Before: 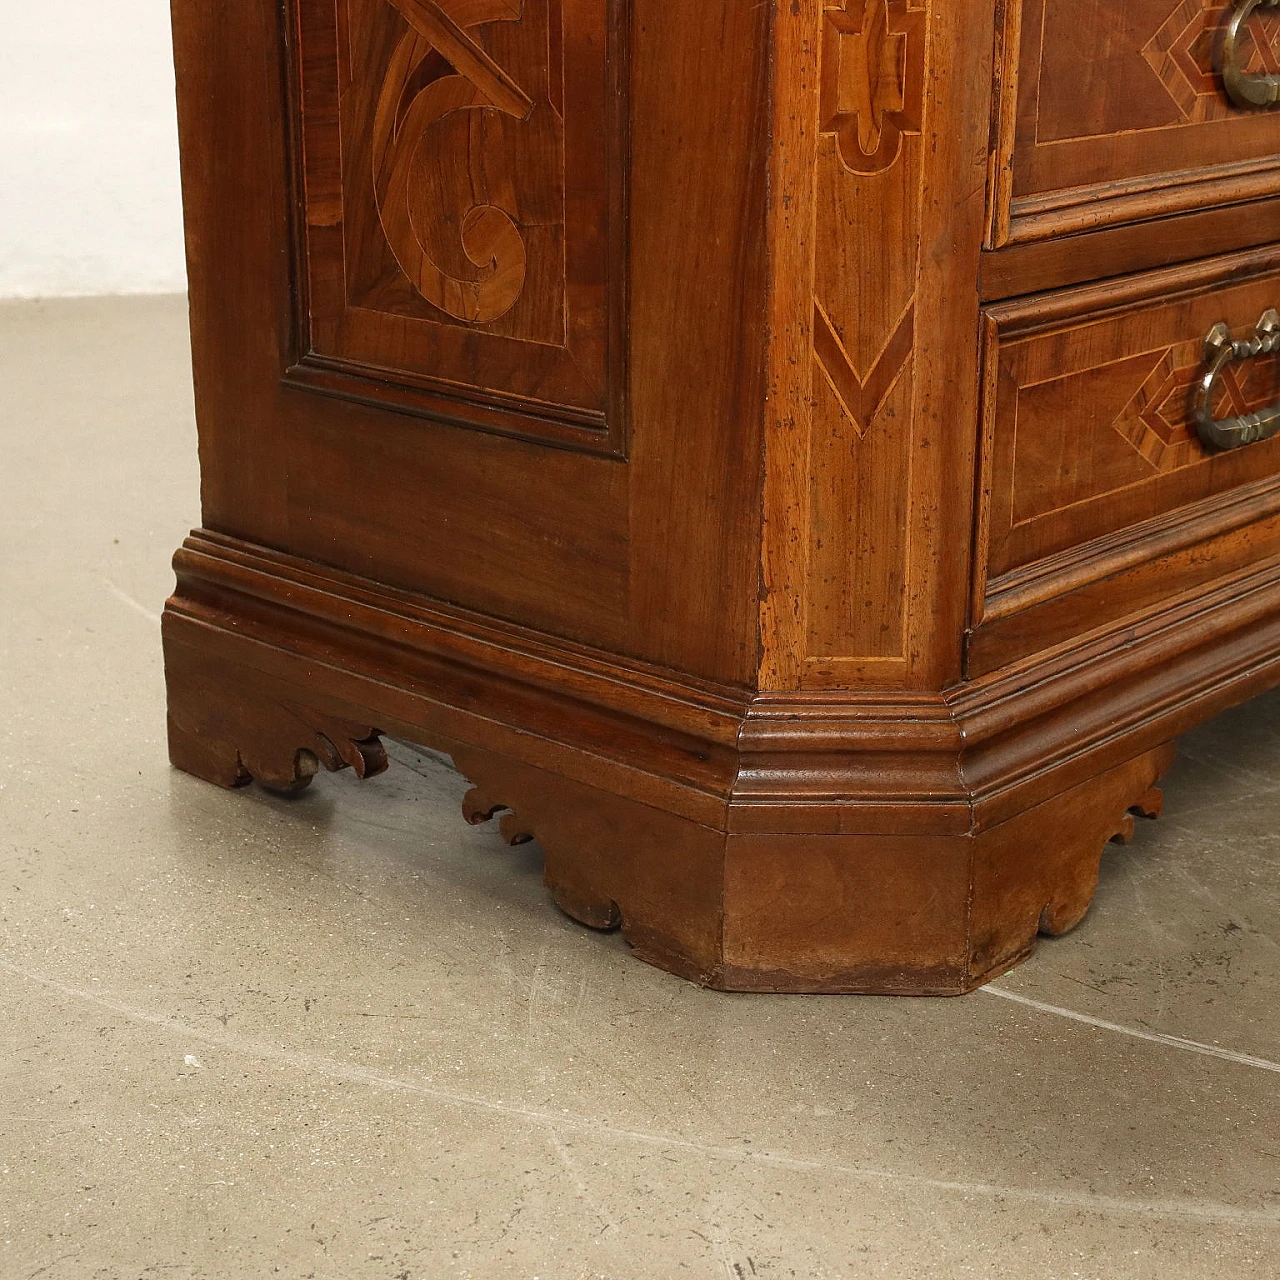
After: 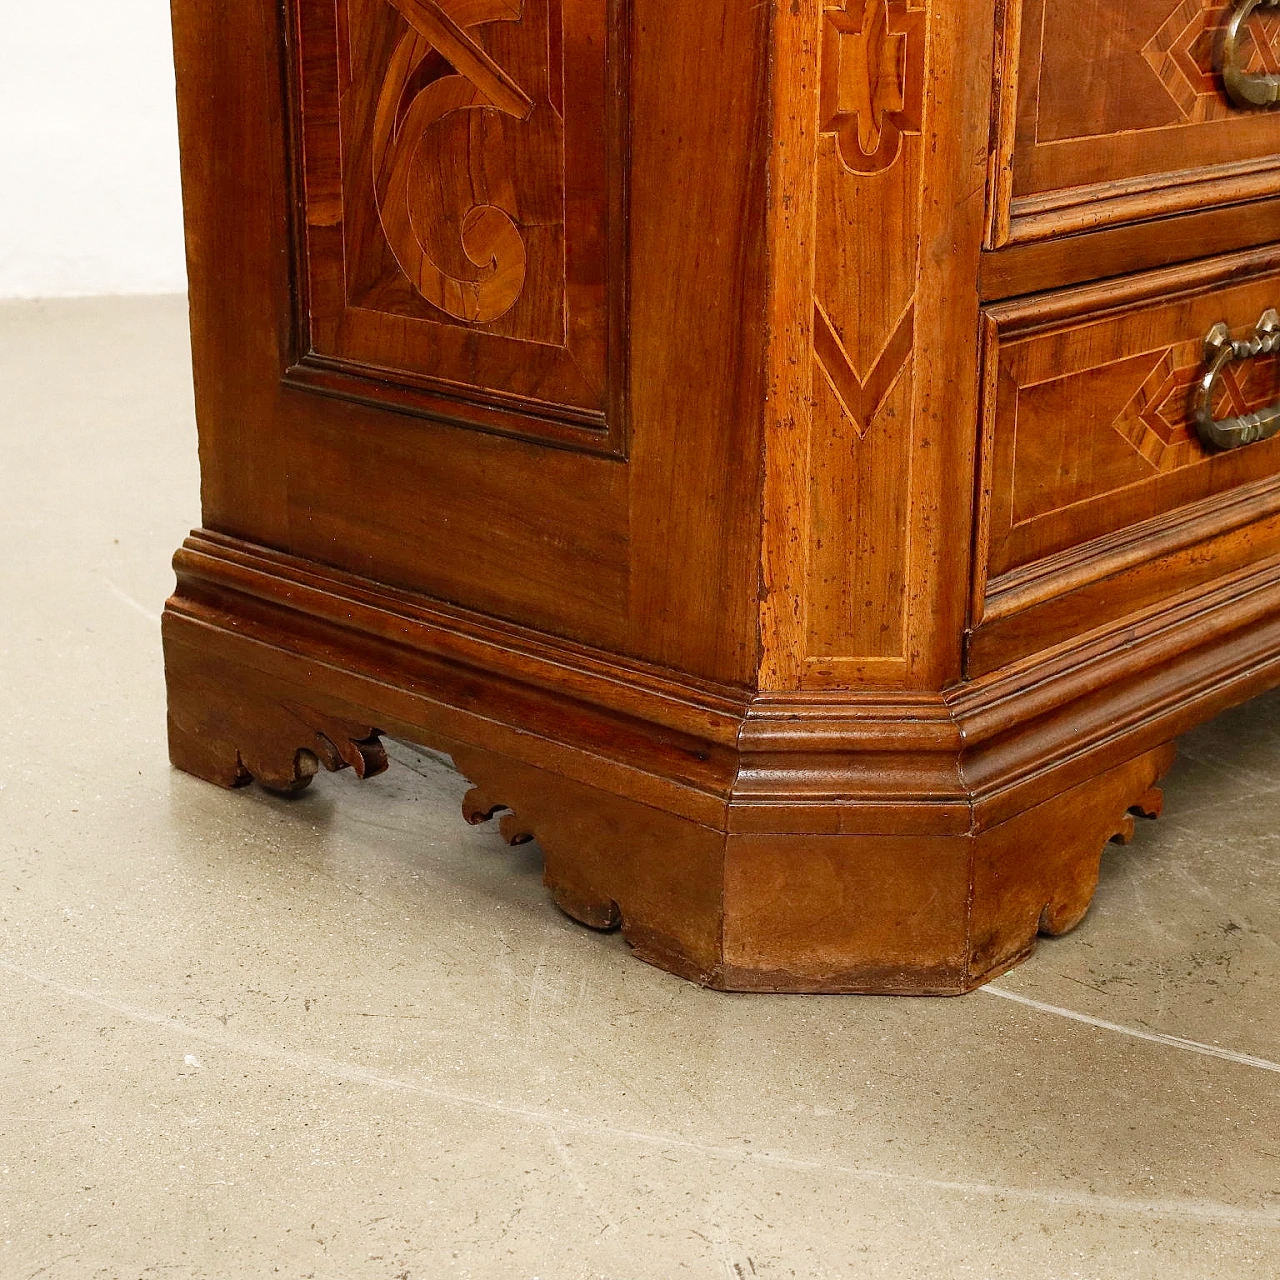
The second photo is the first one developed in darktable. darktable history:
tone curve: curves: ch0 [(0, 0) (0.051, 0.027) (0.096, 0.071) (0.219, 0.248) (0.428, 0.52) (0.596, 0.713) (0.727, 0.823) (0.859, 0.924) (1, 1)]; ch1 [(0, 0) (0.1, 0.038) (0.318, 0.221) (0.413, 0.325) (0.454, 0.41) (0.493, 0.478) (0.503, 0.501) (0.516, 0.515) (0.548, 0.575) (0.561, 0.596) (0.594, 0.647) (0.666, 0.701) (1, 1)]; ch2 [(0, 0) (0.453, 0.44) (0.479, 0.476) (0.504, 0.5) (0.52, 0.526) (0.557, 0.585) (0.583, 0.608) (0.824, 0.815) (1, 1)], preserve colors none
